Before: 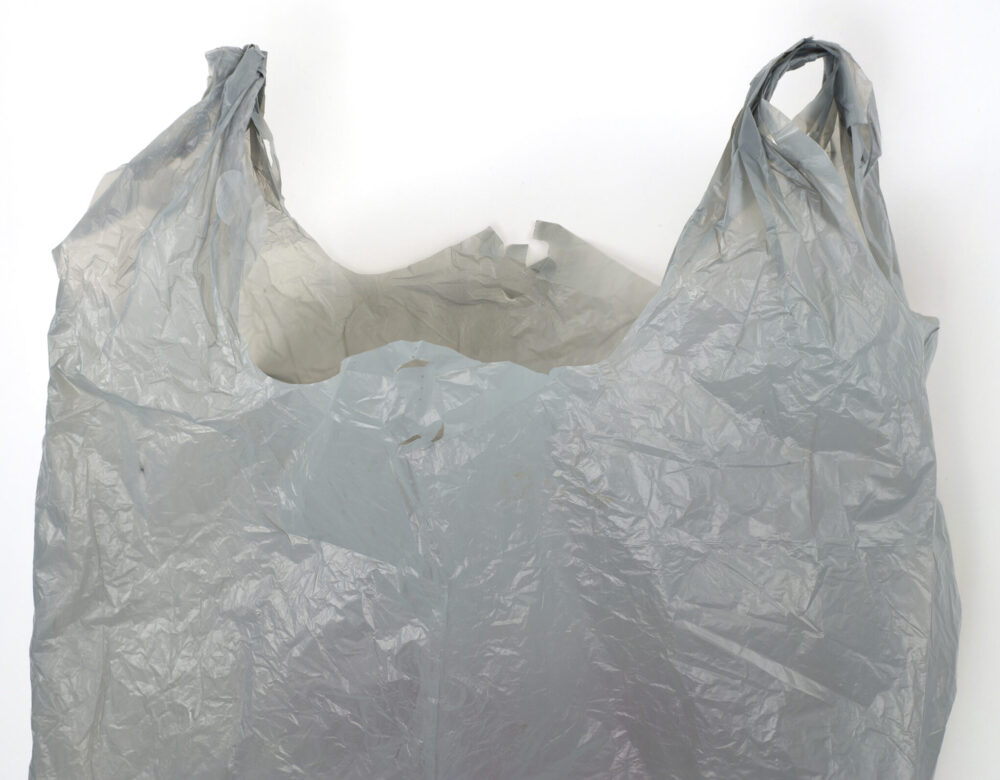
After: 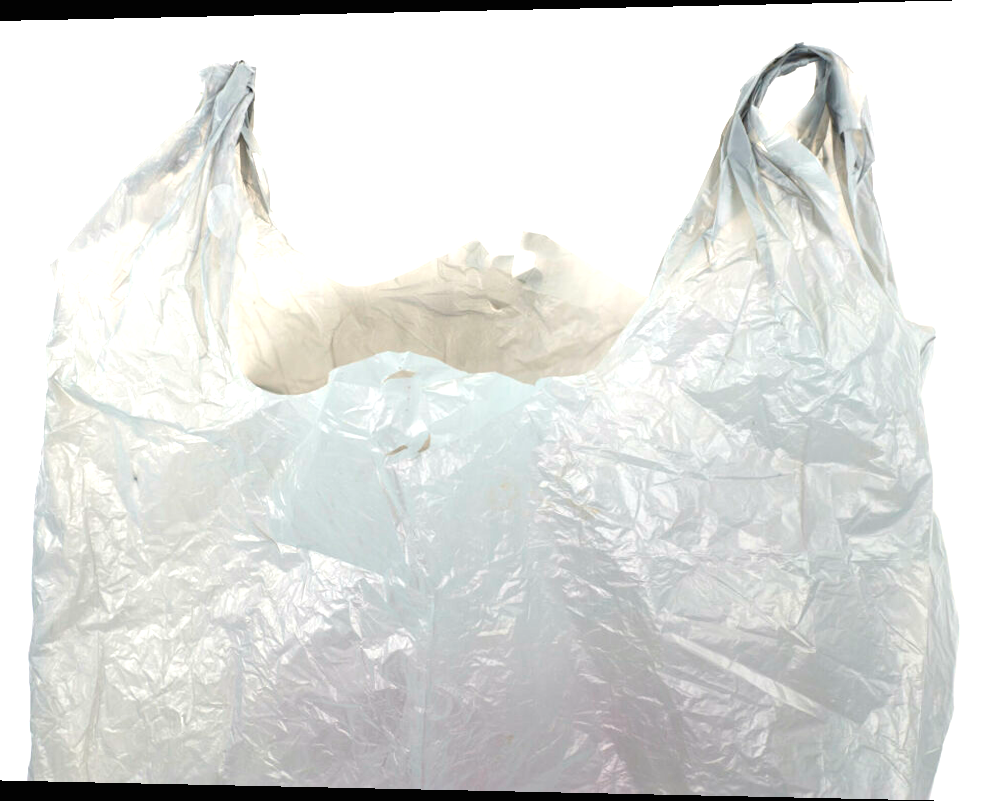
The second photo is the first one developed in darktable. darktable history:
exposure: black level correction 0, exposure 1 EV, compensate exposure bias true, compensate highlight preservation false
rotate and perspective: lens shift (horizontal) -0.055, automatic cropping off
white balance: red 1.009, blue 0.985
